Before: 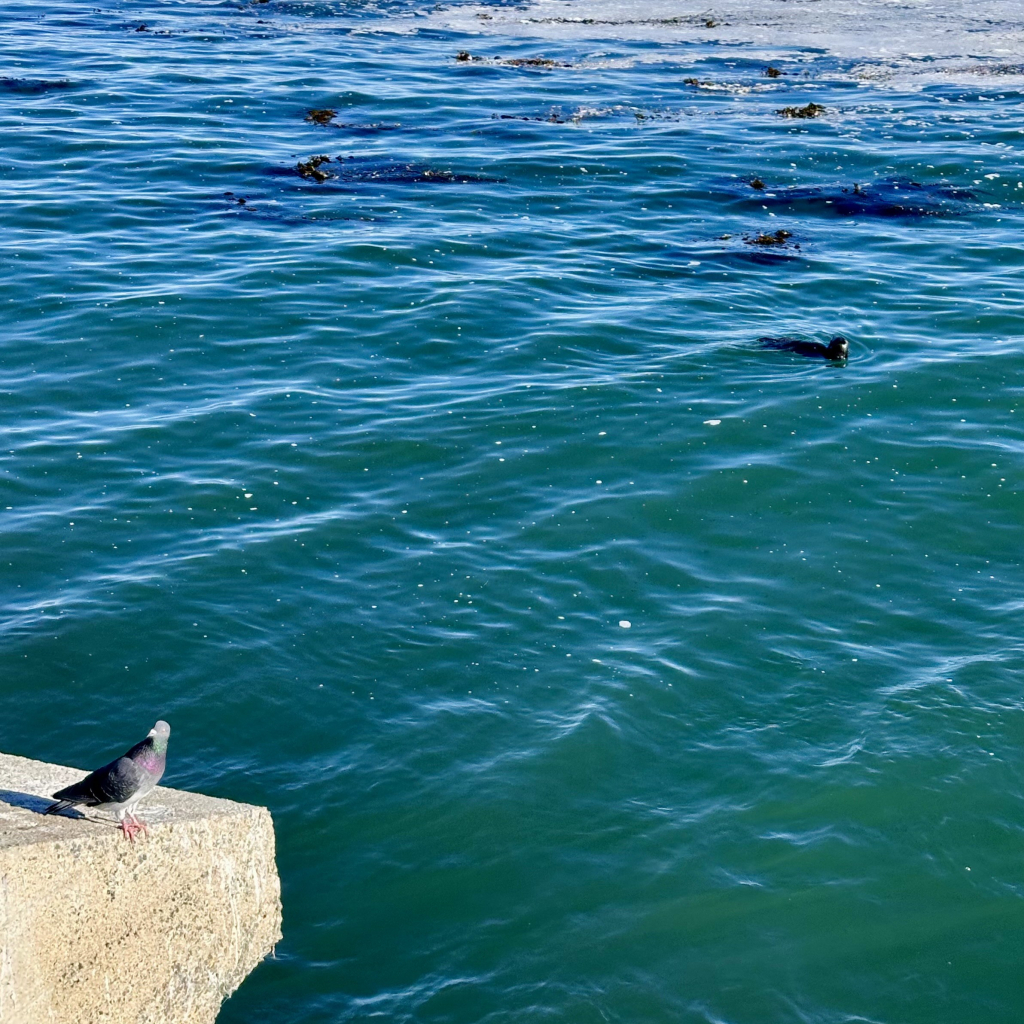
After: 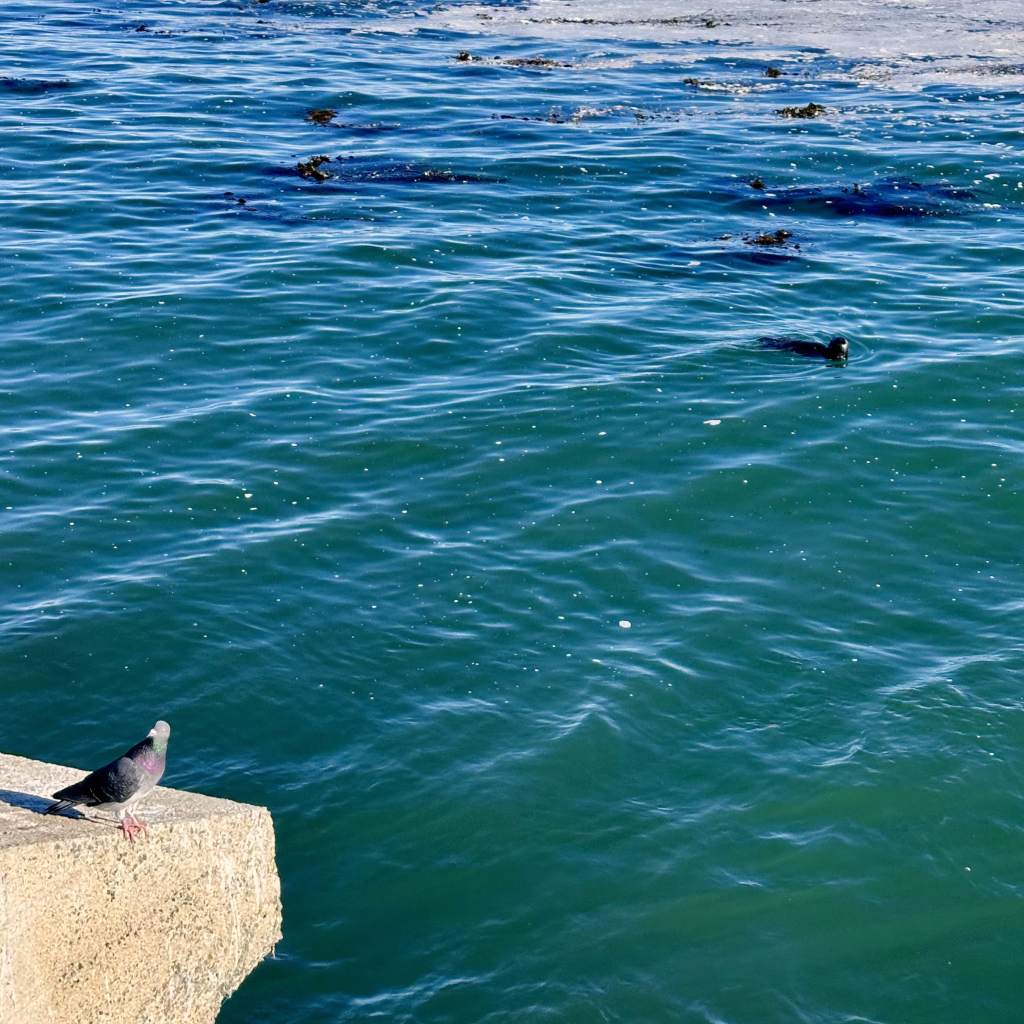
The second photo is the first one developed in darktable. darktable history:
color balance rgb: highlights gain › chroma 1.417%, highlights gain › hue 51.13°, perceptual saturation grading › global saturation 0.072%, saturation formula JzAzBz (2021)
